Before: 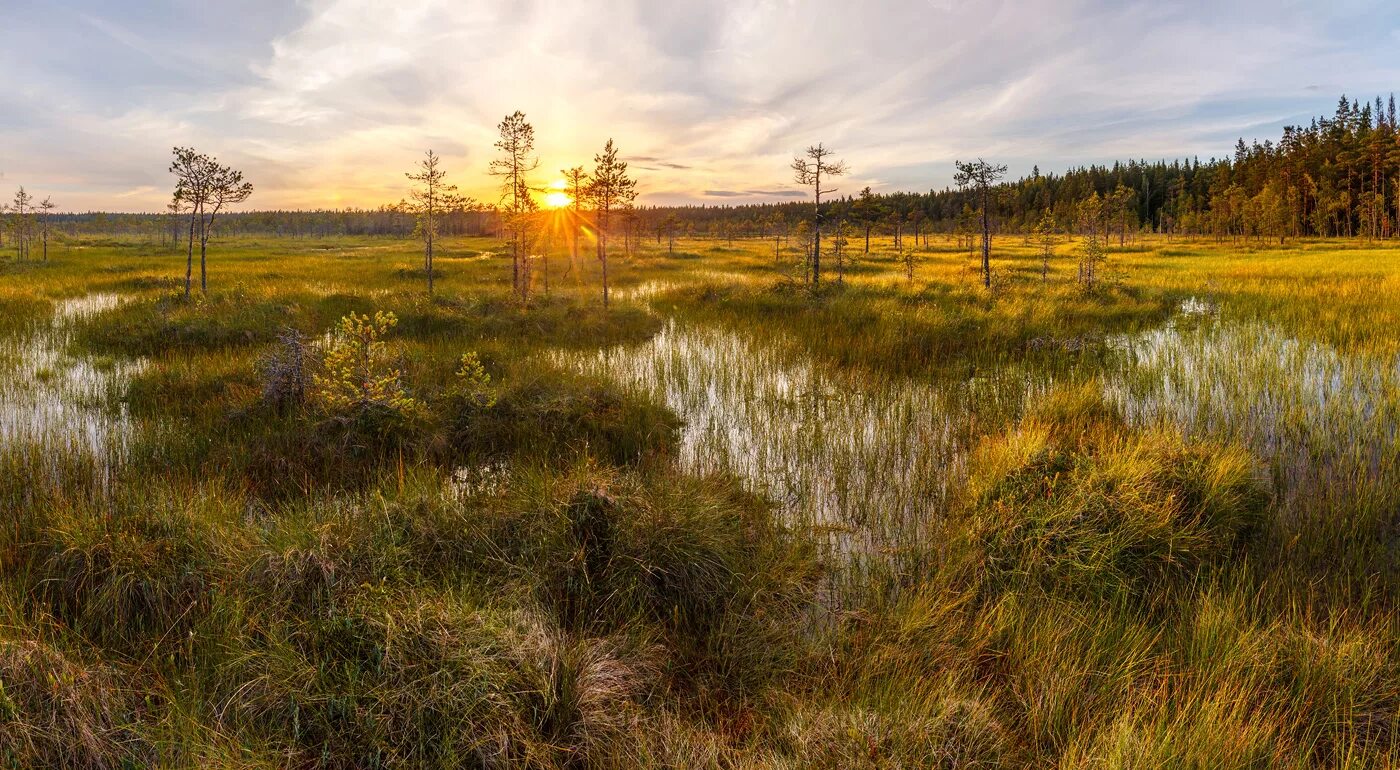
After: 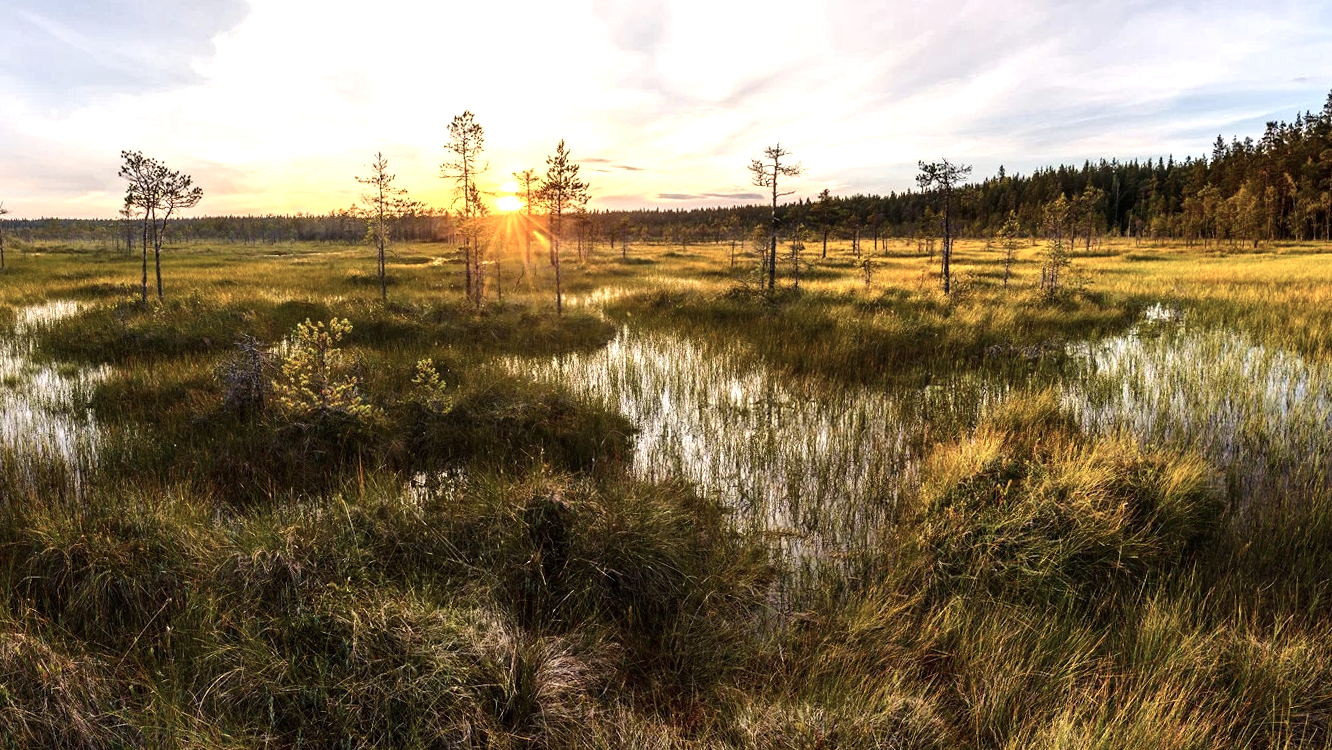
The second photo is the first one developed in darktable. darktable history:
rotate and perspective: rotation 0.074°, lens shift (vertical) 0.096, lens shift (horizontal) -0.041, crop left 0.043, crop right 0.952, crop top 0.024, crop bottom 0.979
tone equalizer: -8 EV -0.75 EV, -7 EV -0.7 EV, -6 EV -0.6 EV, -5 EV -0.4 EV, -3 EV 0.4 EV, -2 EV 0.6 EV, -1 EV 0.7 EV, +0 EV 0.75 EV, edges refinement/feathering 500, mask exposure compensation -1.57 EV, preserve details no
contrast brightness saturation: contrast 0.06, brightness -0.01, saturation -0.23
